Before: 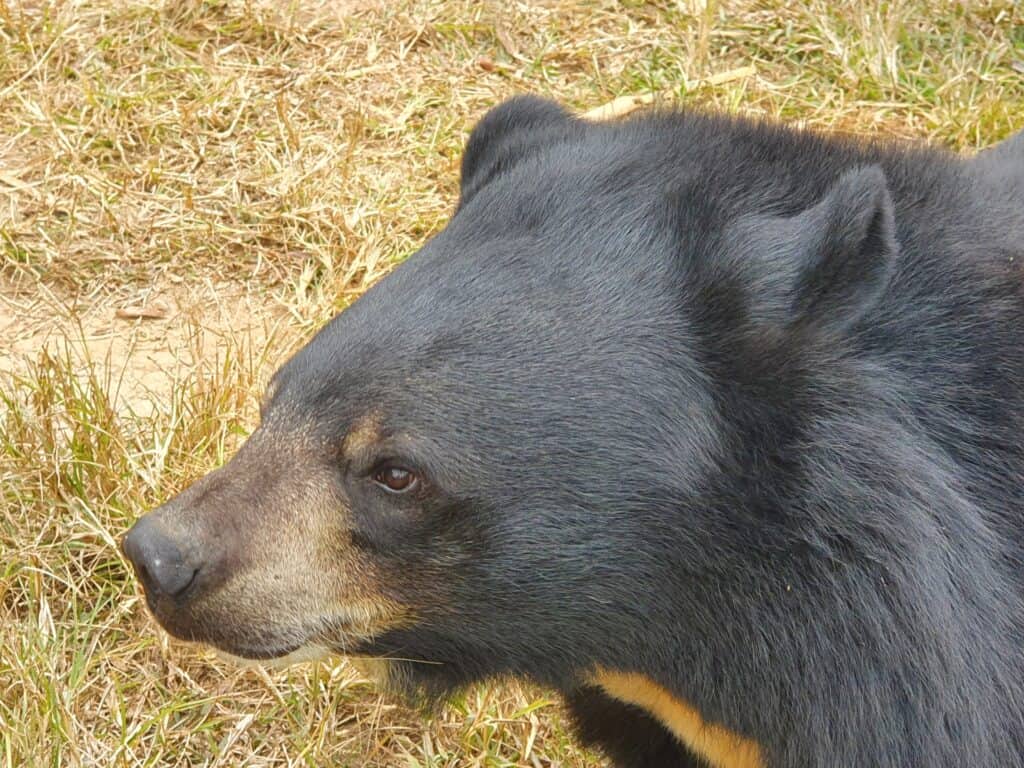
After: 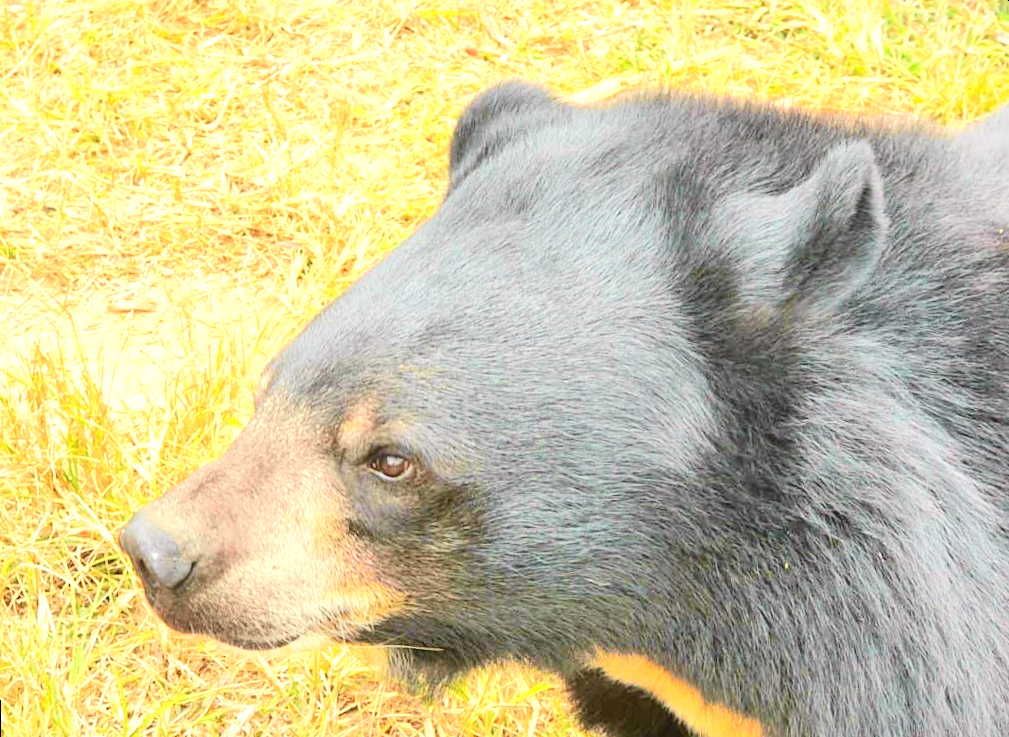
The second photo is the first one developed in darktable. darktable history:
rotate and perspective: rotation -1.42°, crop left 0.016, crop right 0.984, crop top 0.035, crop bottom 0.965
exposure: black level correction 0, exposure 1.45 EV, compensate exposure bias true, compensate highlight preservation false
tone curve: curves: ch0 [(0, 0.006) (0.184, 0.117) (0.405, 0.46) (0.456, 0.528) (0.634, 0.728) (0.877, 0.89) (0.984, 0.935)]; ch1 [(0, 0) (0.443, 0.43) (0.492, 0.489) (0.566, 0.579) (0.595, 0.625) (0.608, 0.667) (0.65, 0.729) (1, 1)]; ch2 [(0, 0) (0.33, 0.301) (0.421, 0.443) (0.447, 0.489) (0.495, 0.505) (0.537, 0.583) (0.586, 0.591) (0.663, 0.686) (1, 1)], color space Lab, independent channels, preserve colors none
